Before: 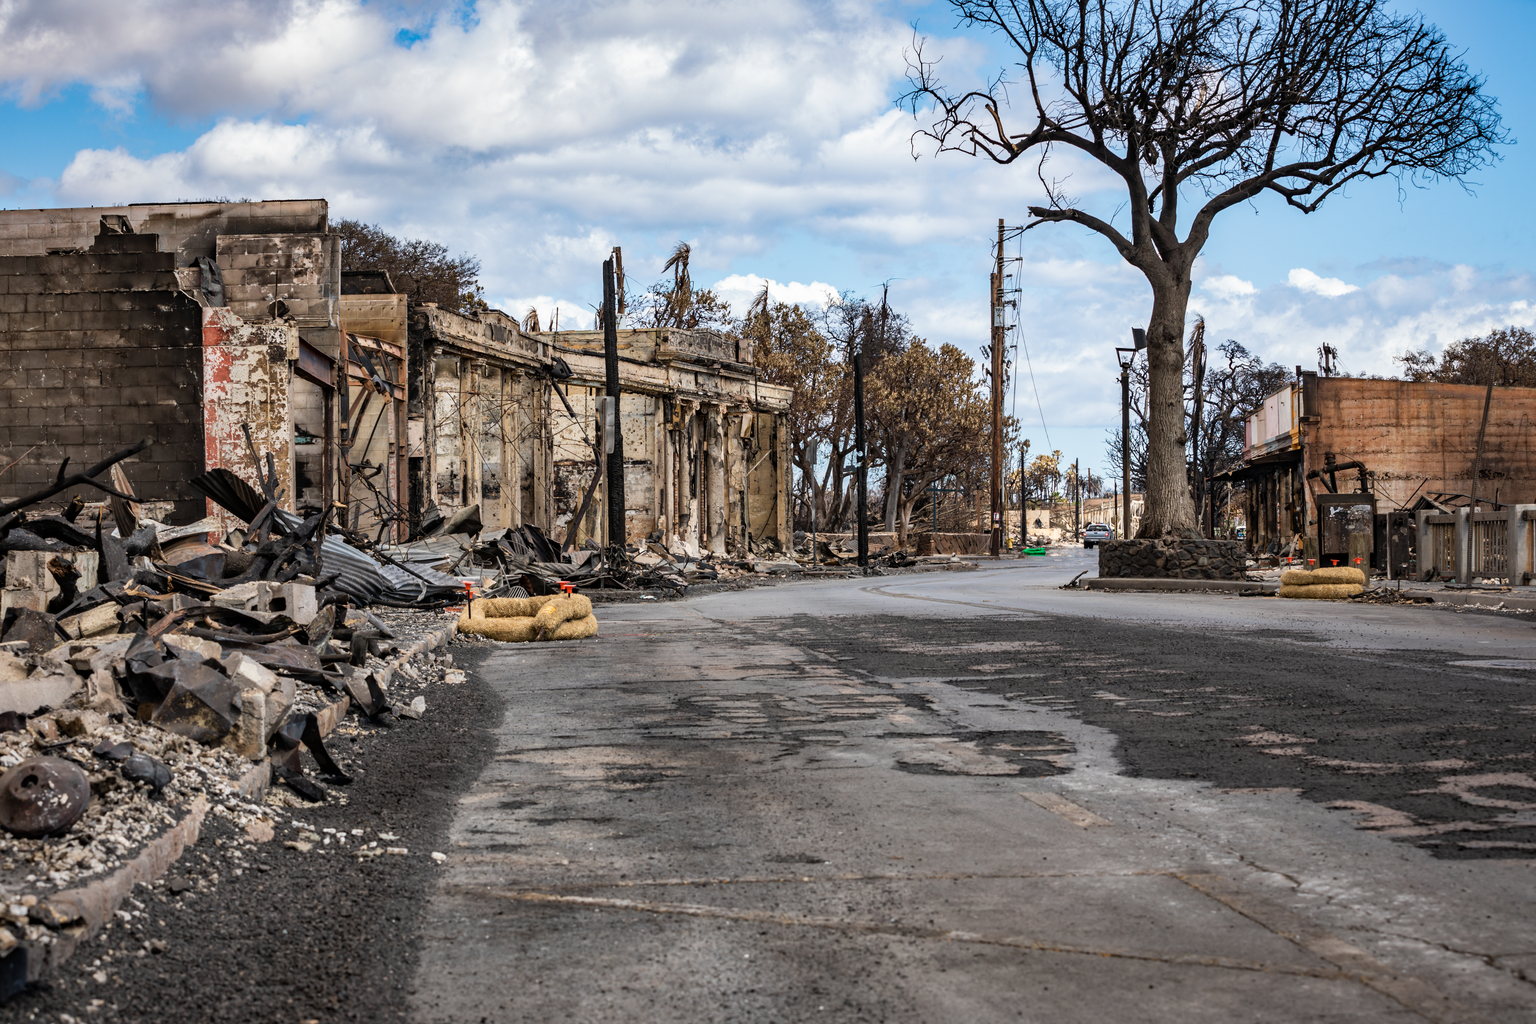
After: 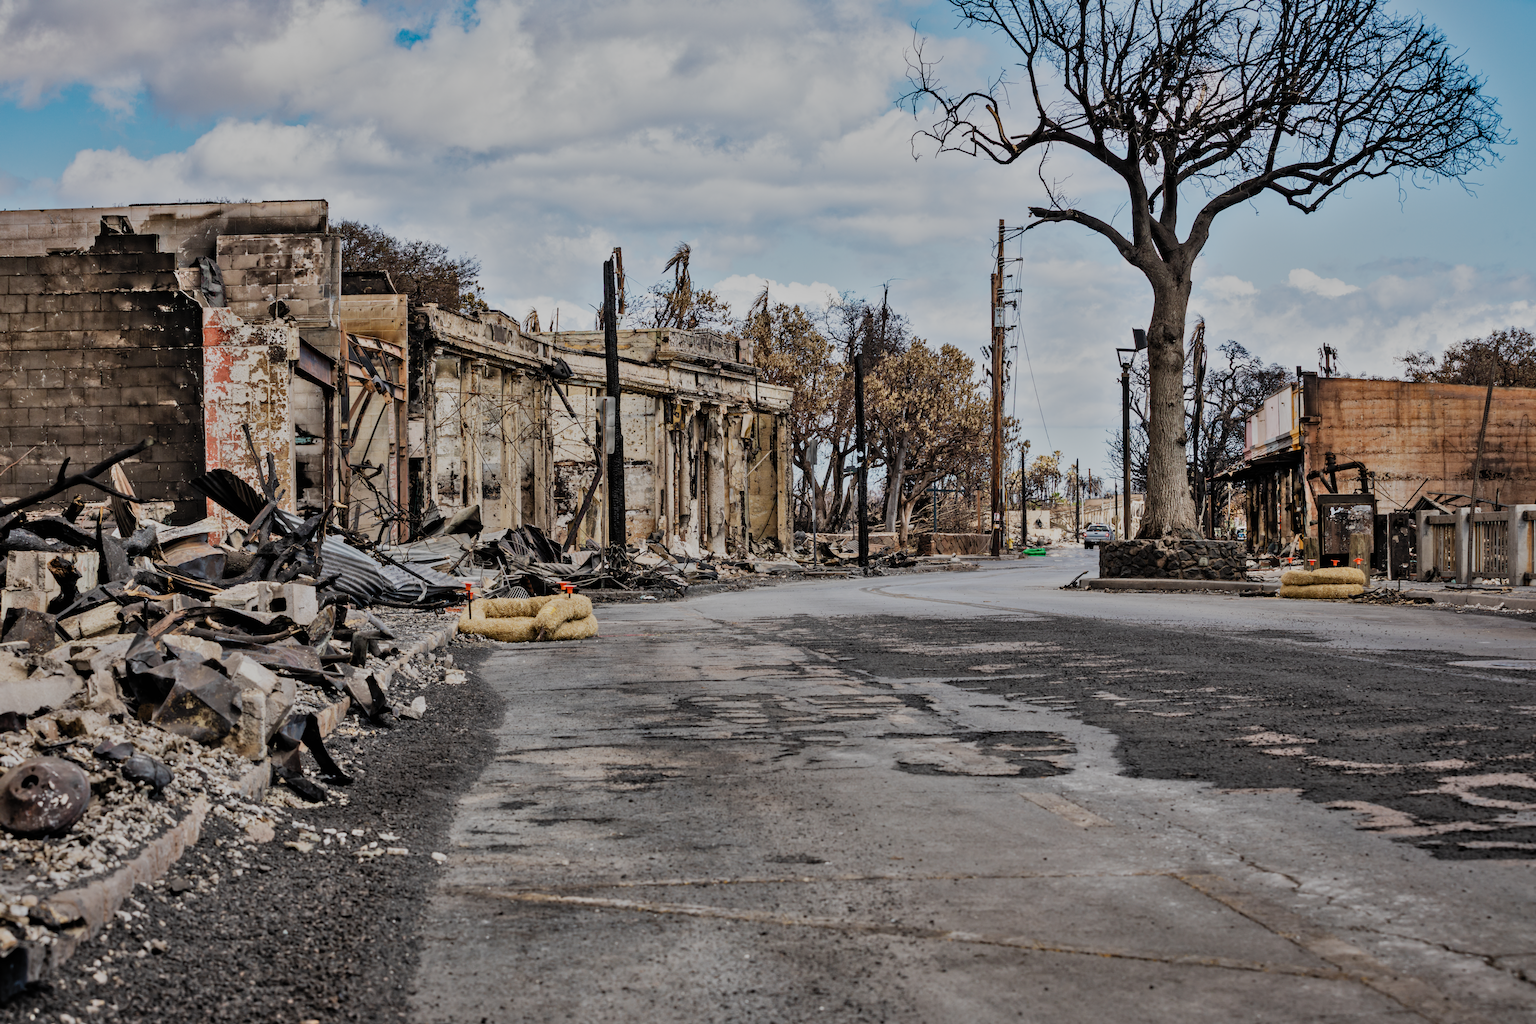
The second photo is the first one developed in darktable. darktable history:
shadows and highlights: low approximation 0.01, soften with gaussian
filmic rgb: black relative exposure -7.32 EV, white relative exposure 5.09 EV, hardness 3.21, preserve chrominance no, color science v5 (2021), contrast in shadows safe, contrast in highlights safe
